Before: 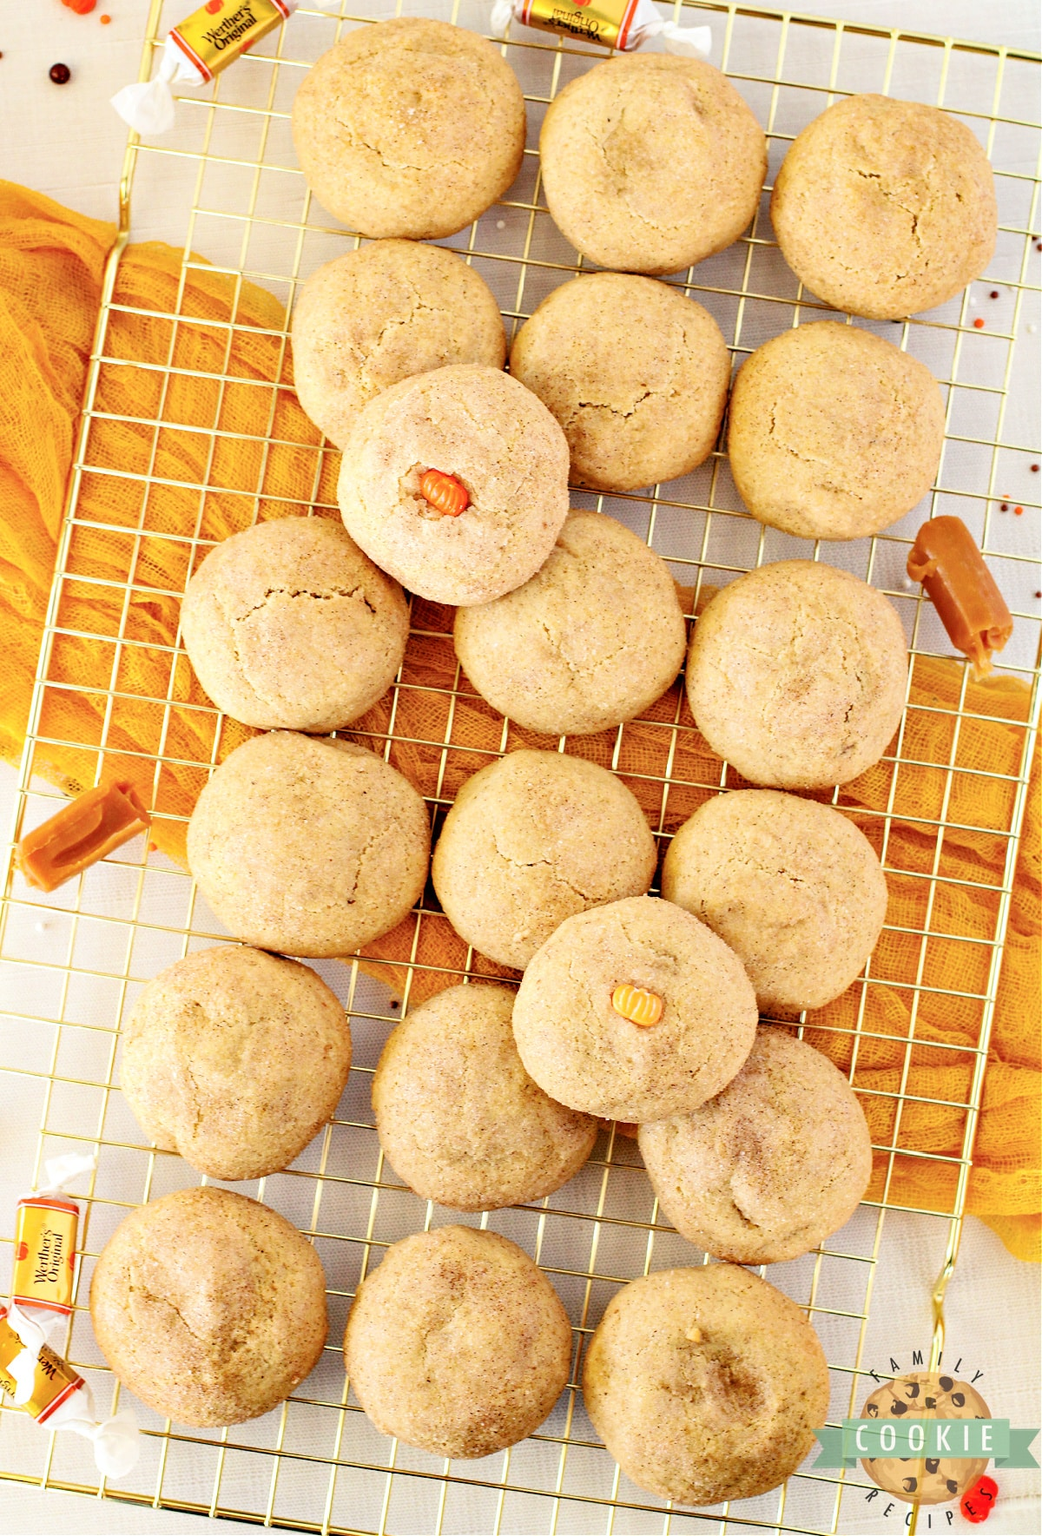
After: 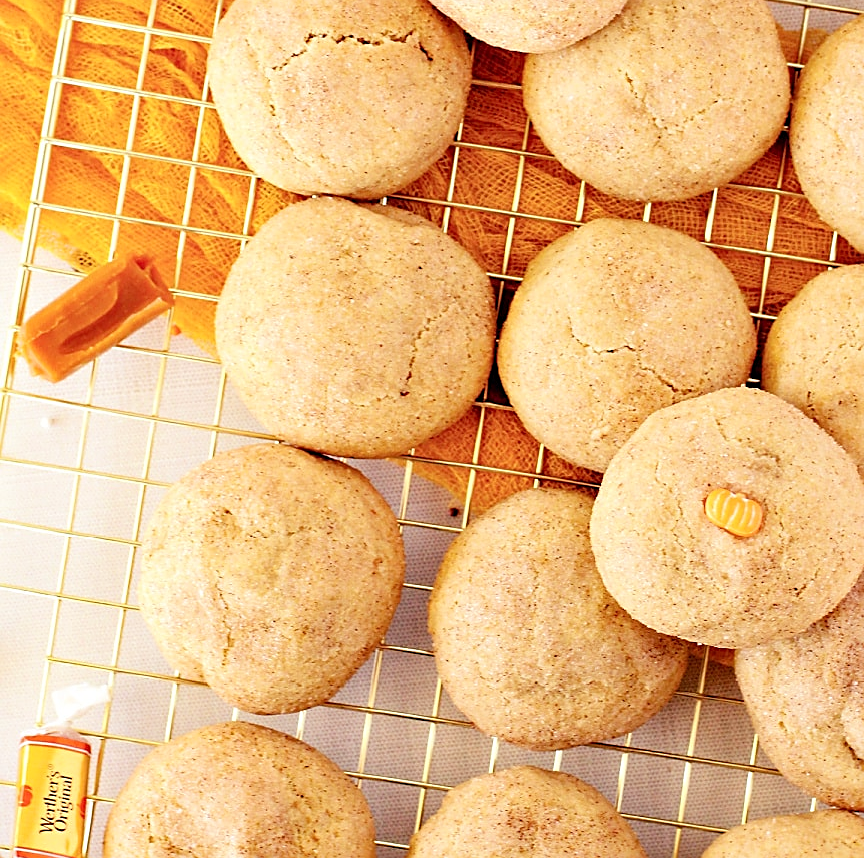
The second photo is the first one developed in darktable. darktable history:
crop: top 36.498%, right 27.964%, bottom 14.995%
sharpen: on, module defaults
rgb levels: mode RGB, independent channels, levels [[0, 0.474, 1], [0, 0.5, 1], [0, 0.5, 1]]
